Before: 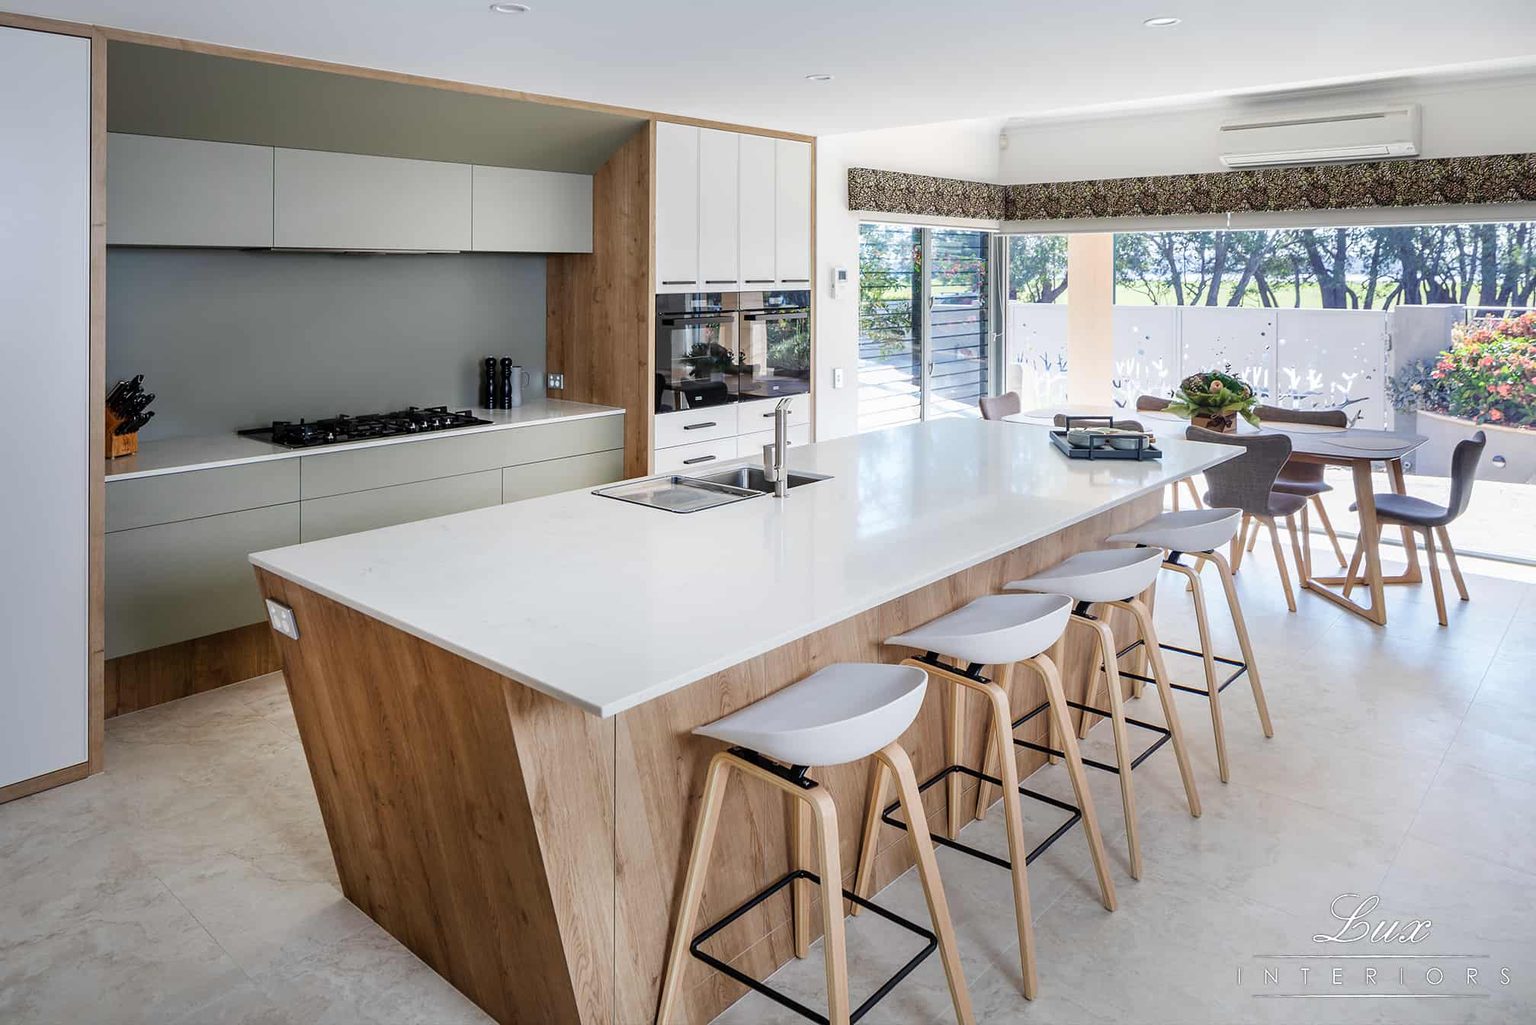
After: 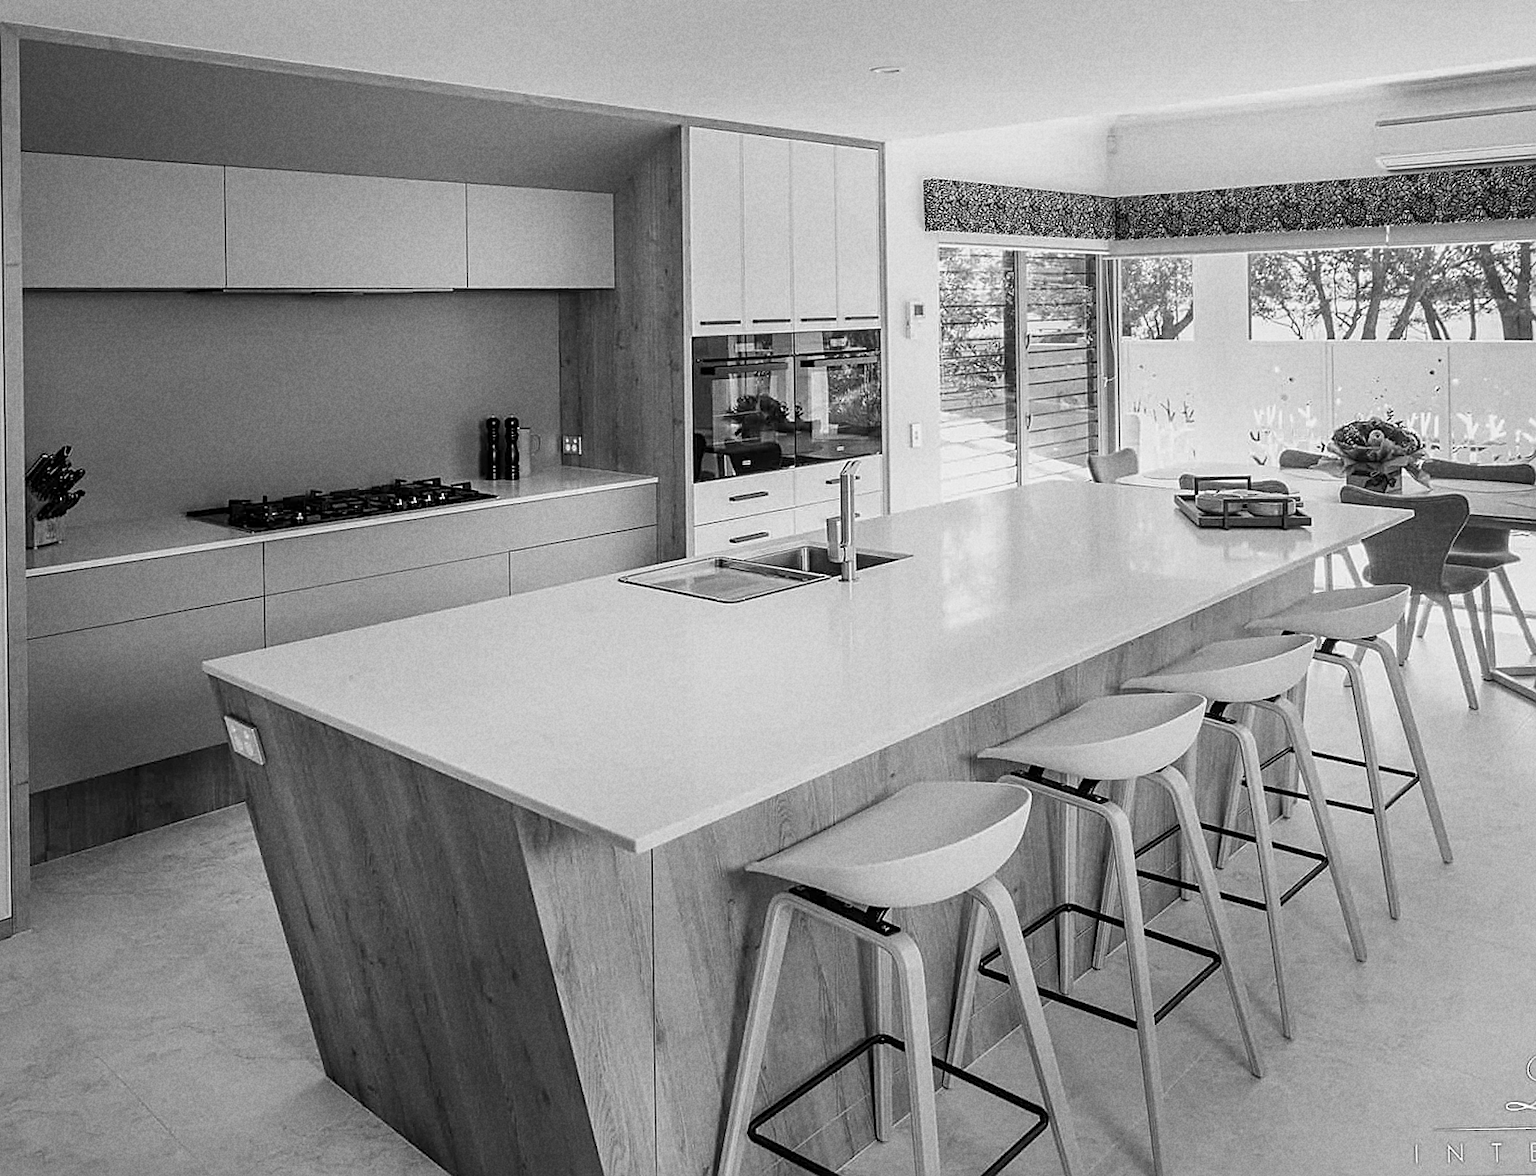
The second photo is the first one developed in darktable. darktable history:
grain: coarseness 22.88 ISO
crop and rotate: angle 1°, left 4.281%, top 0.642%, right 11.383%, bottom 2.486%
tone equalizer: on, module defaults
sharpen: on, module defaults
monochrome: a -92.57, b 58.91
